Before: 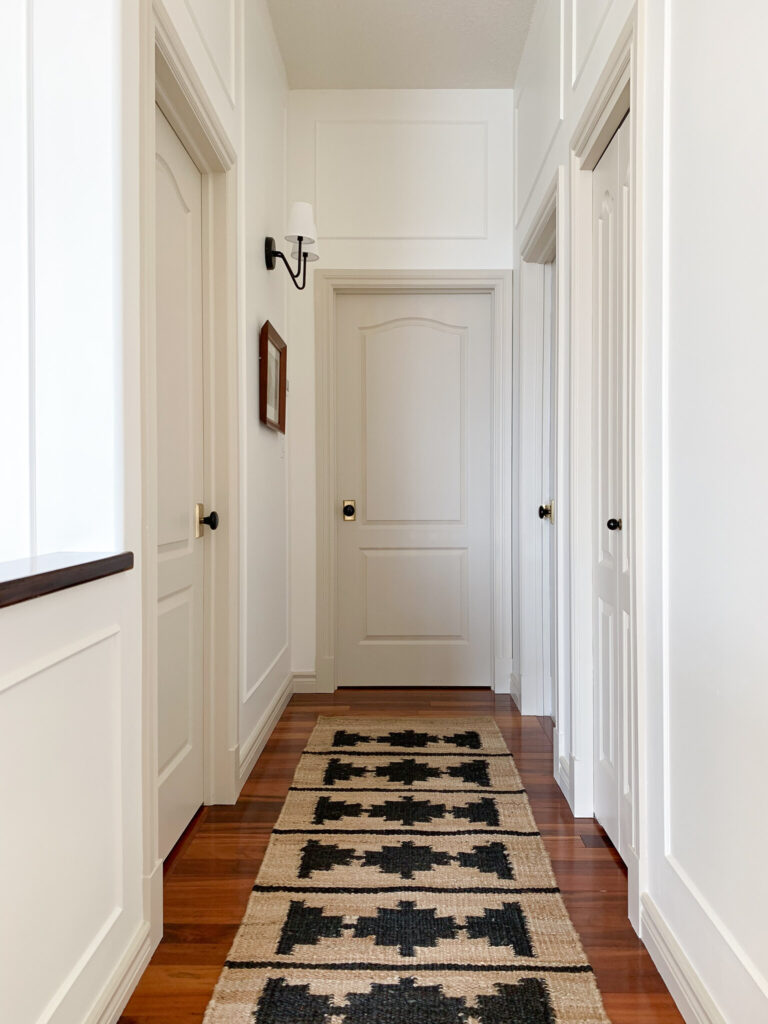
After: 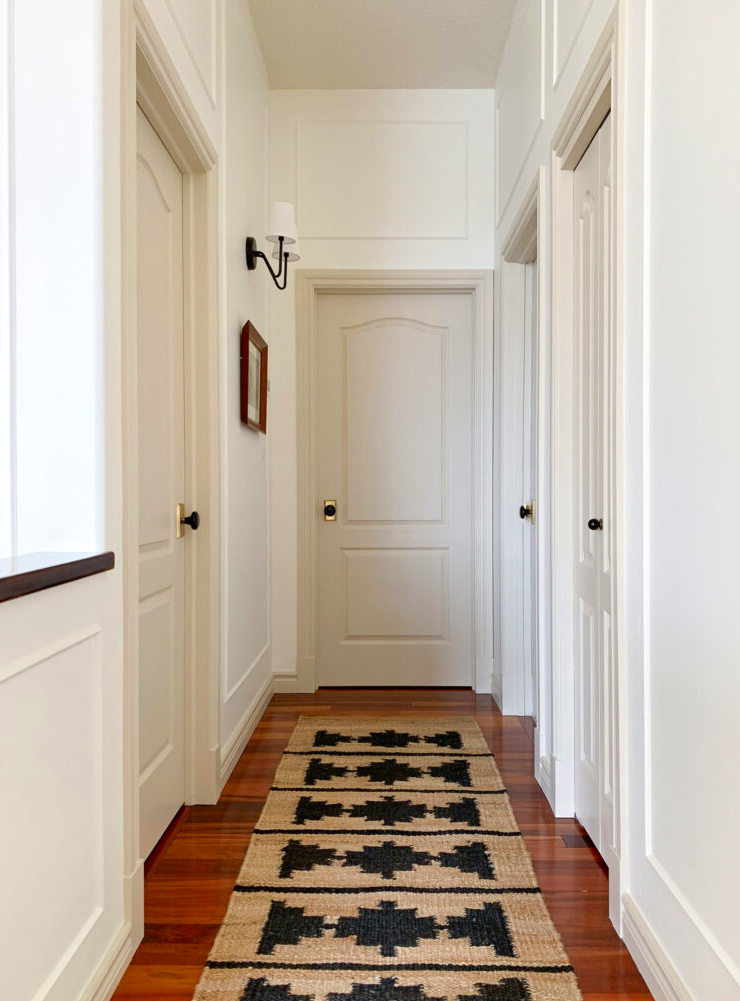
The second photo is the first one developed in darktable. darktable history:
crop and rotate: left 2.536%, right 1.107%, bottom 2.246%
color correction: saturation 1.32
